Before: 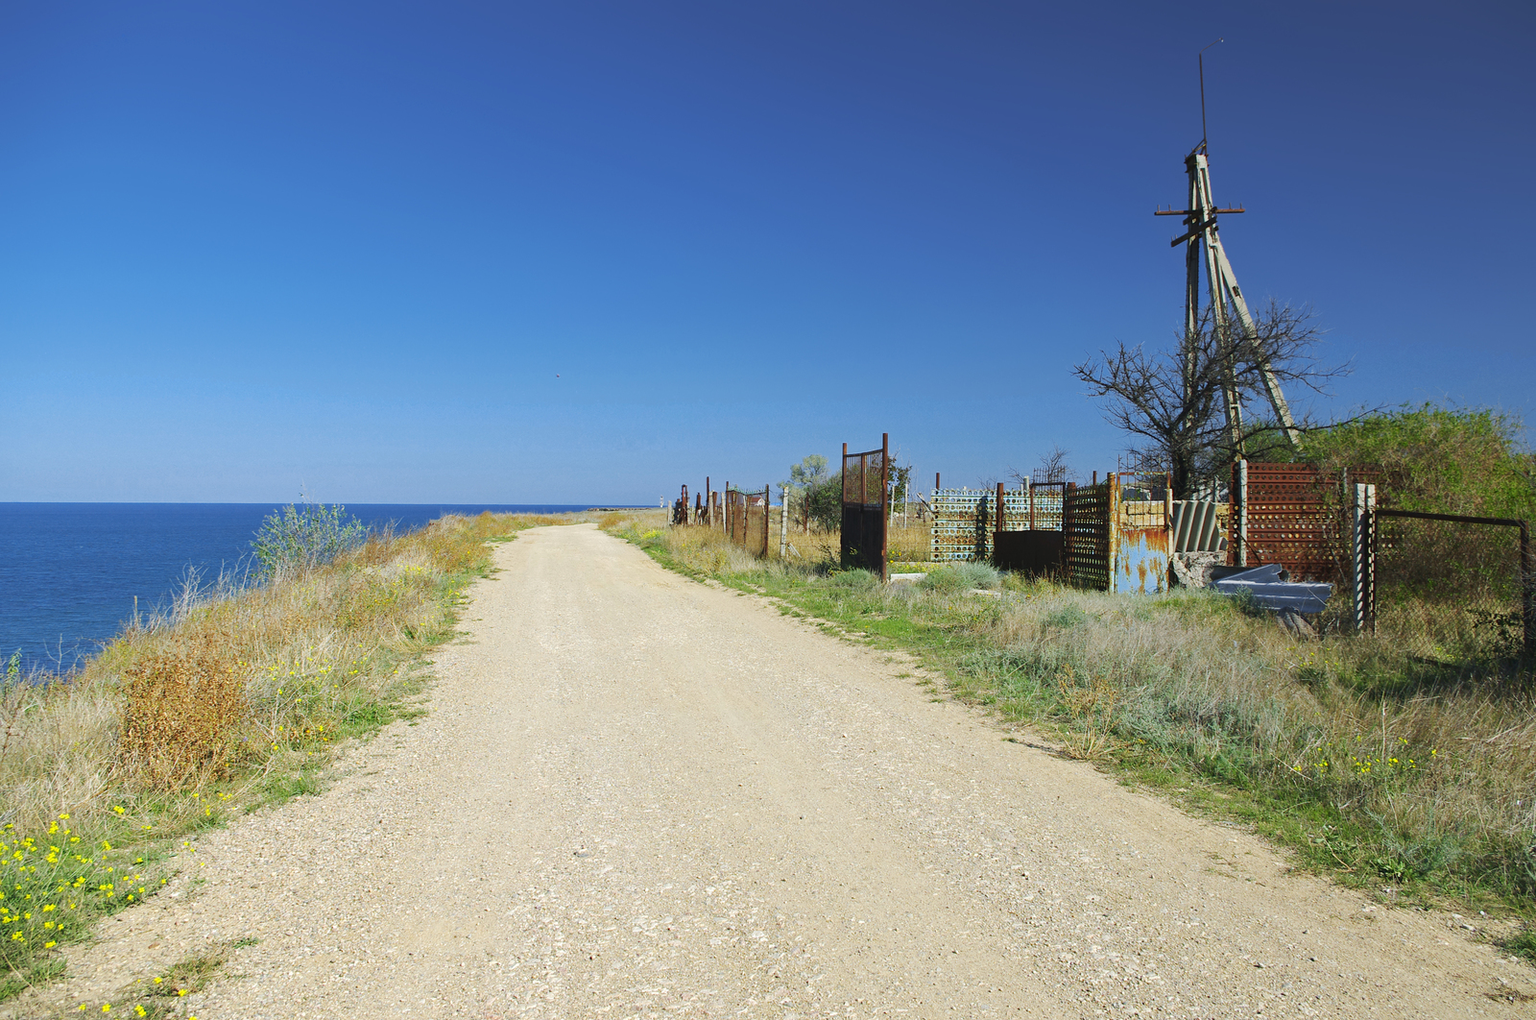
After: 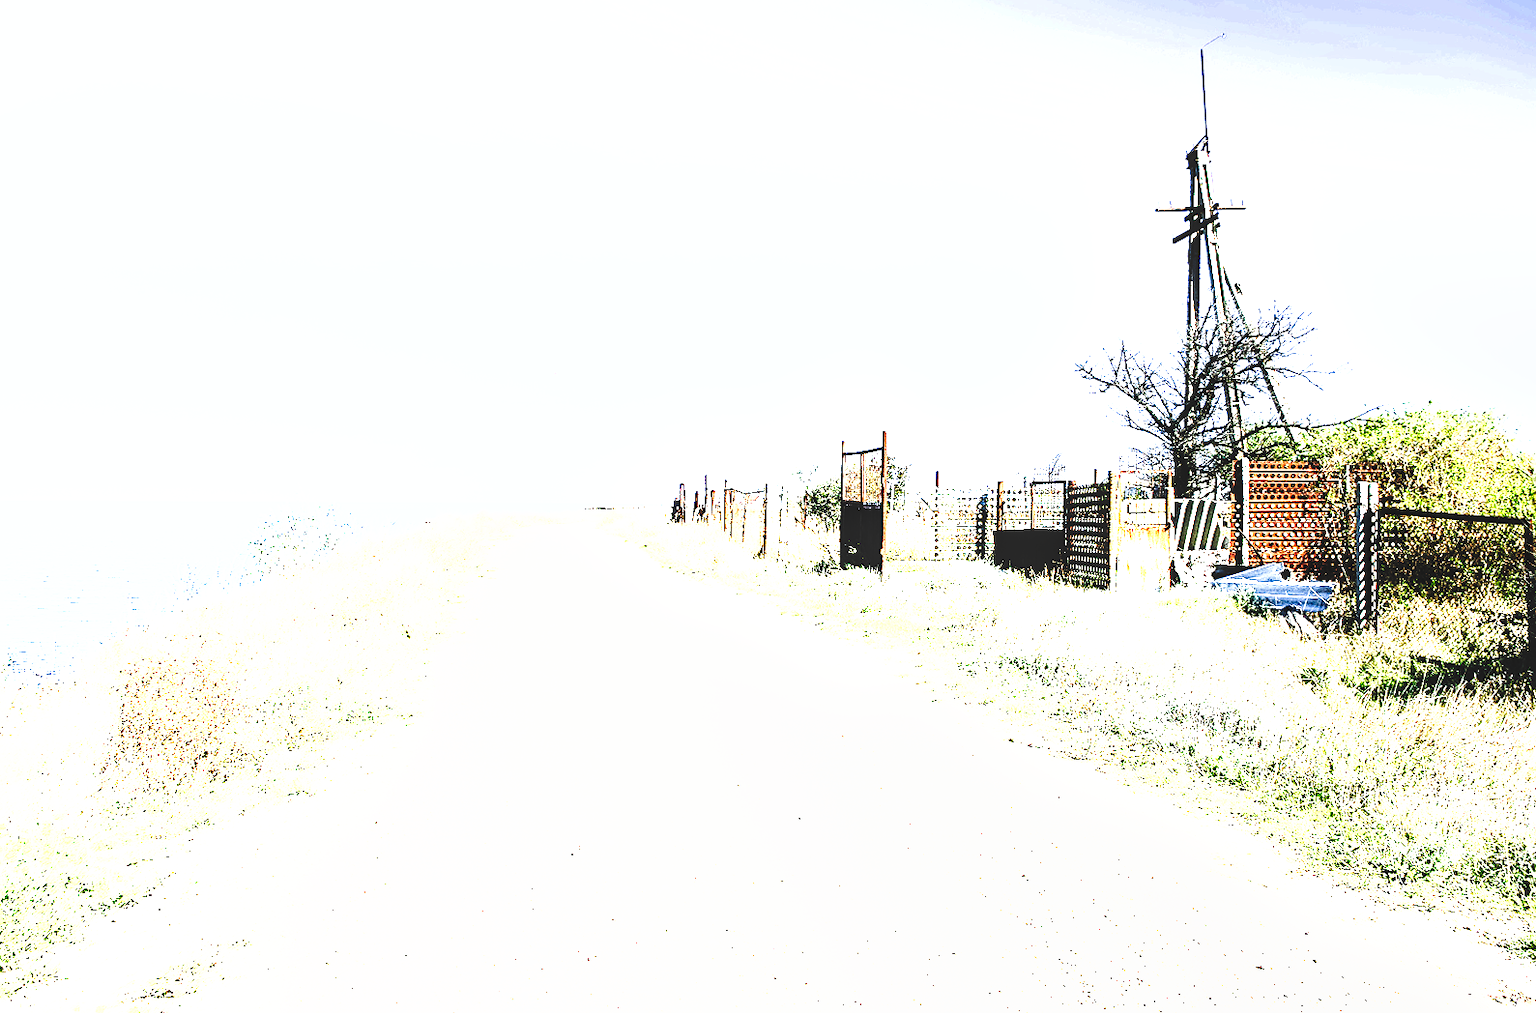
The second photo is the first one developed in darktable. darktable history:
contrast brightness saturation: contrast 0.419, brightness 0.56, saturation -0.193
tone curve: curves: ch0 [(0, 0) (0.003, 0.005) (0.011, 0.008) (0.025, 0.01) (0.044, 0.014) (0.069, 0.017) (0.1, 0.022) (0.136, 0.028) (0.177, 0.037) (0.224, 0.049) (0.277, 0.091) (0.335, 0.168) (0.399, 0.292) (0.468, 0.463) (0.543, 0.637) (0.623, 0.792) (0.709, 0.903) (0.801, 0.963) (0.898, 0.985) (1, 1)], preserve colors none
base curve: curves: ch0 [(0, 0) (0.036, 0.025) (0.121, 0.166) (0.206, 0.329) (0.605, 0.79) (1, 1)], preserve colors none
crop: left 0.452%, top 0.491%, right 0.178%, bottom 0.744%
tone equalizer: -8 EV -1.05 EV, -7 EV -0.999 EV, -6 EV -0.892 EV, -5 EV -0.598 EV, -3 EV 0.565 EV, -2 EV 0.864 EV, -1 EV 0.997 EV, +0 EV 1.07 EV
shadows and highlights: radius 45.31, white point adjustment 6.75, compress 79.78%, soften with gaussian
sharpen: amount 0.494
local contrast: on, module defaults
